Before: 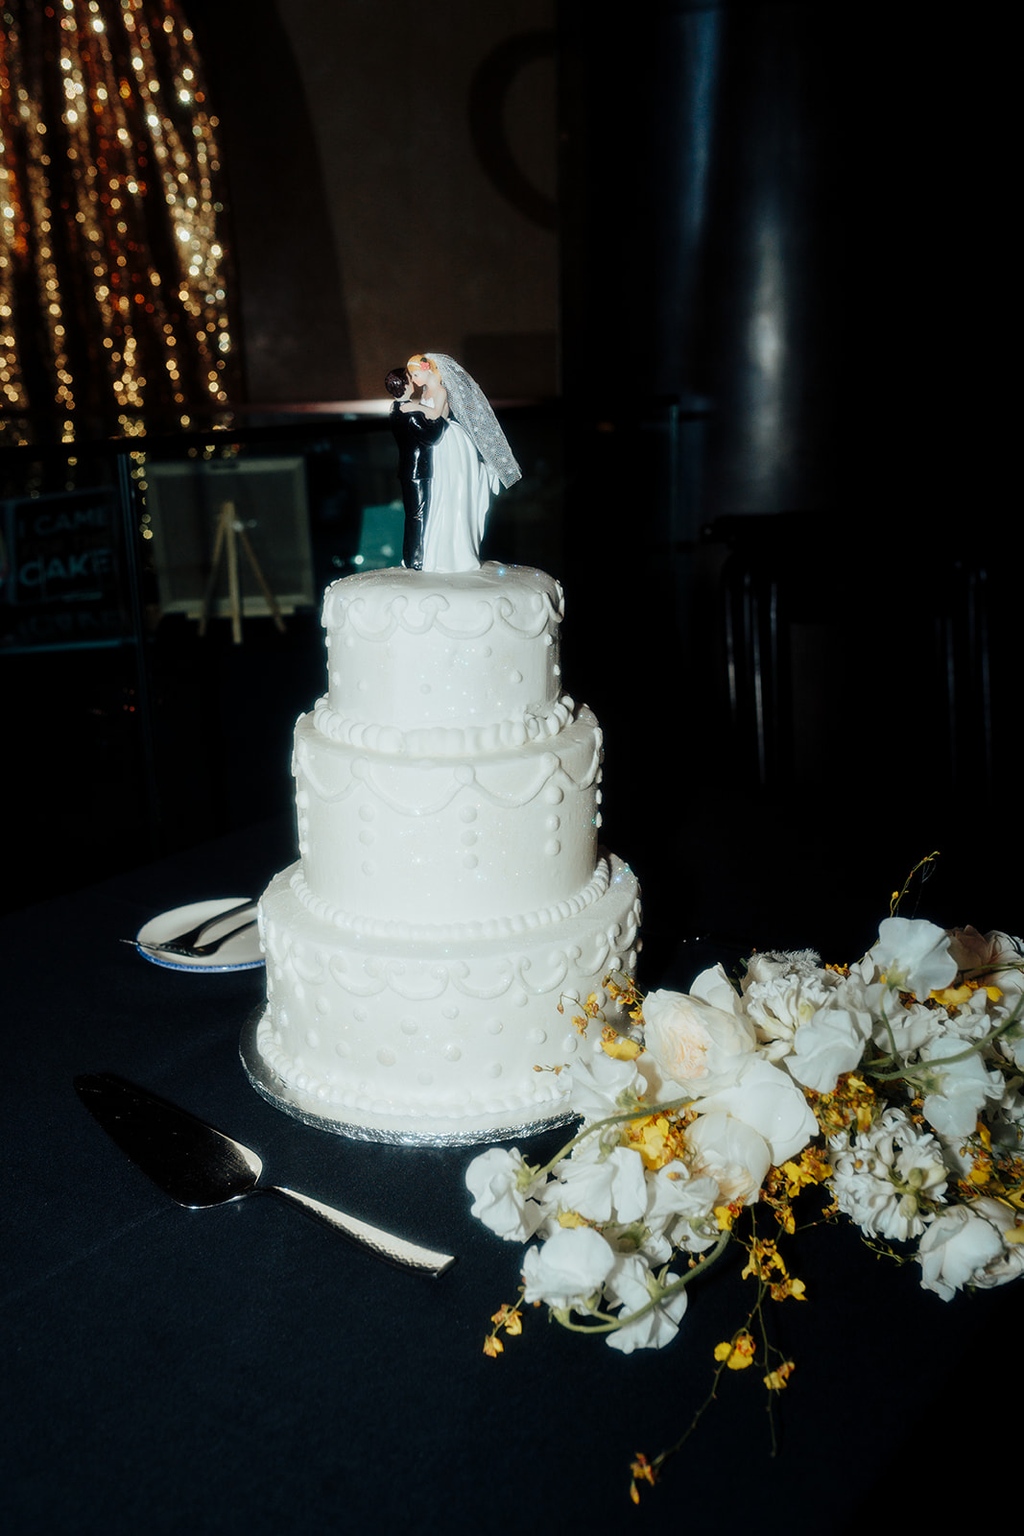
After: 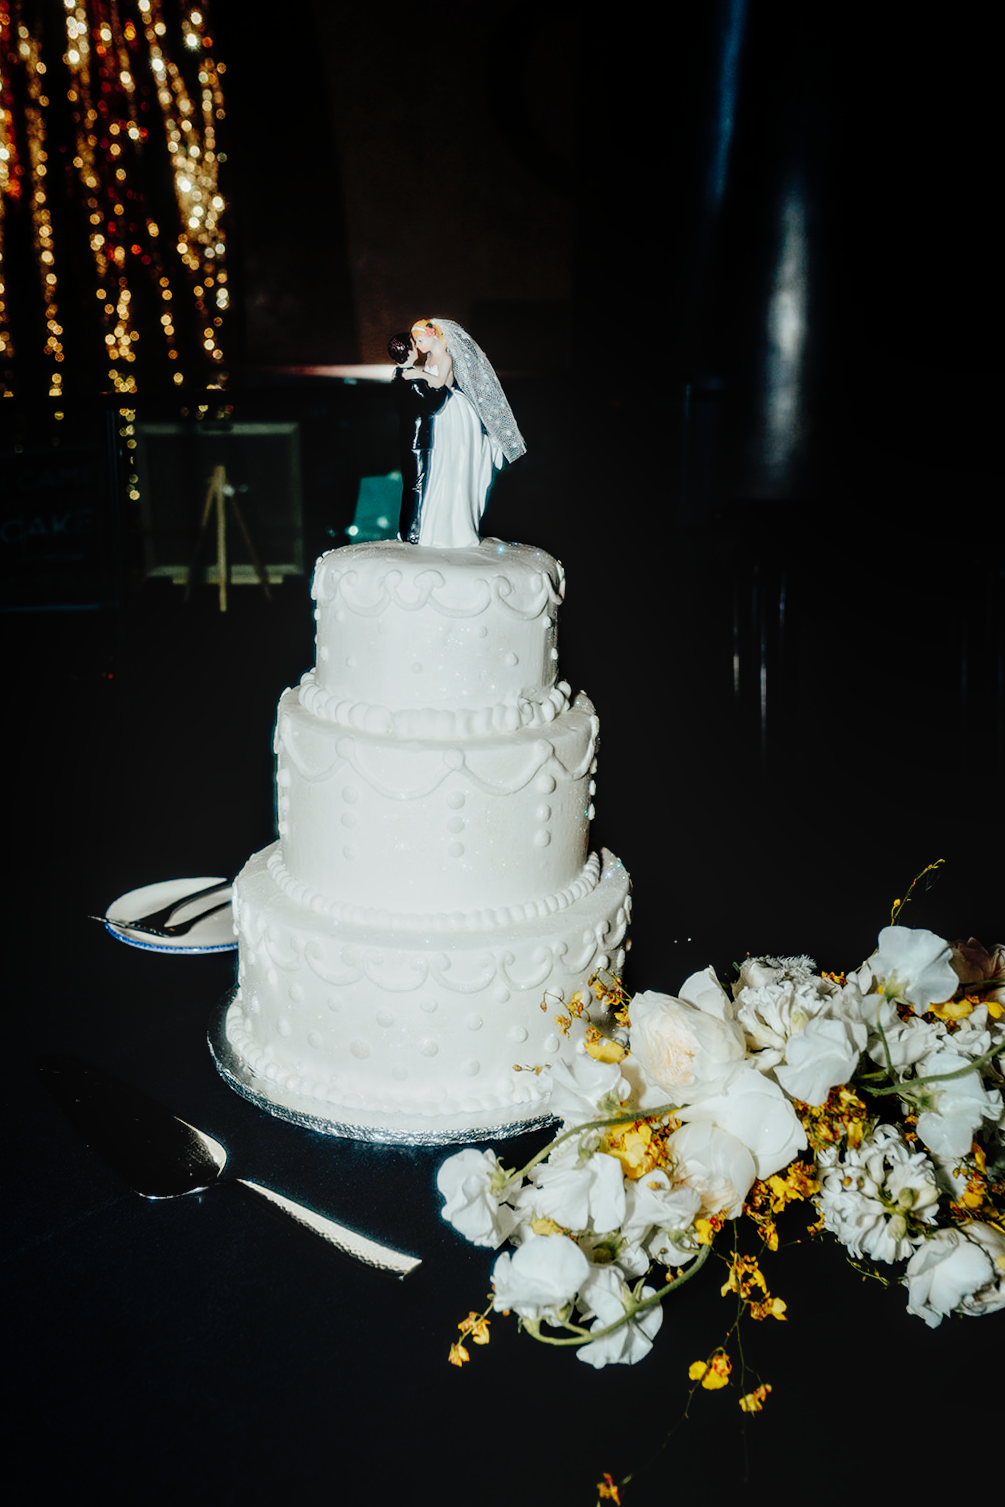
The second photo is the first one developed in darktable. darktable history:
crop and rotate: angle -2.38°
local contrast: on, module defaults
tone curve: curves: ch0 [(0, 0) (0.003, 0) (0.011, 0.002) (0.025, 0.004) (0.044, 0.007) (0.069, 0.015) (0.1, 0.025) (0.136, 0.04) (0.177, 0.09) (0.224, 0.152) (0.277, 0.239) (0.335, 0.335) (0.399, 0.43) (0.468, 0.524) (0.543, 0.621) (0.623, 0.712) (0.709, 0.792) (0.801, 0.871) (0.898, 0.951) (1, 1)], preserve colors none
contrast brightness saturation: saturation -0.05
